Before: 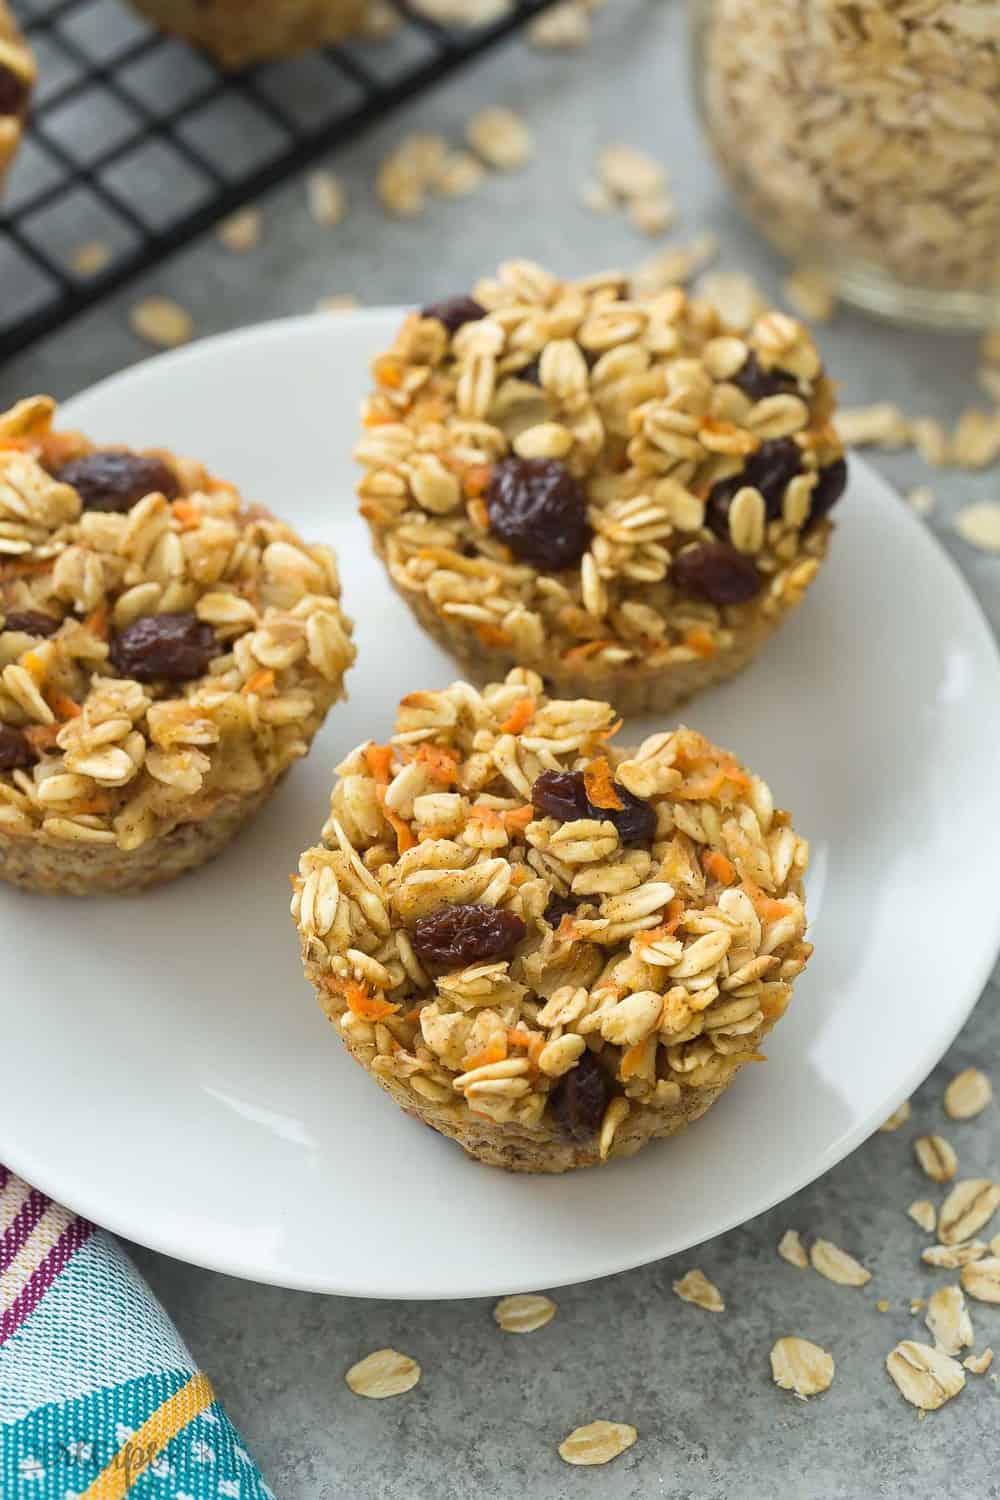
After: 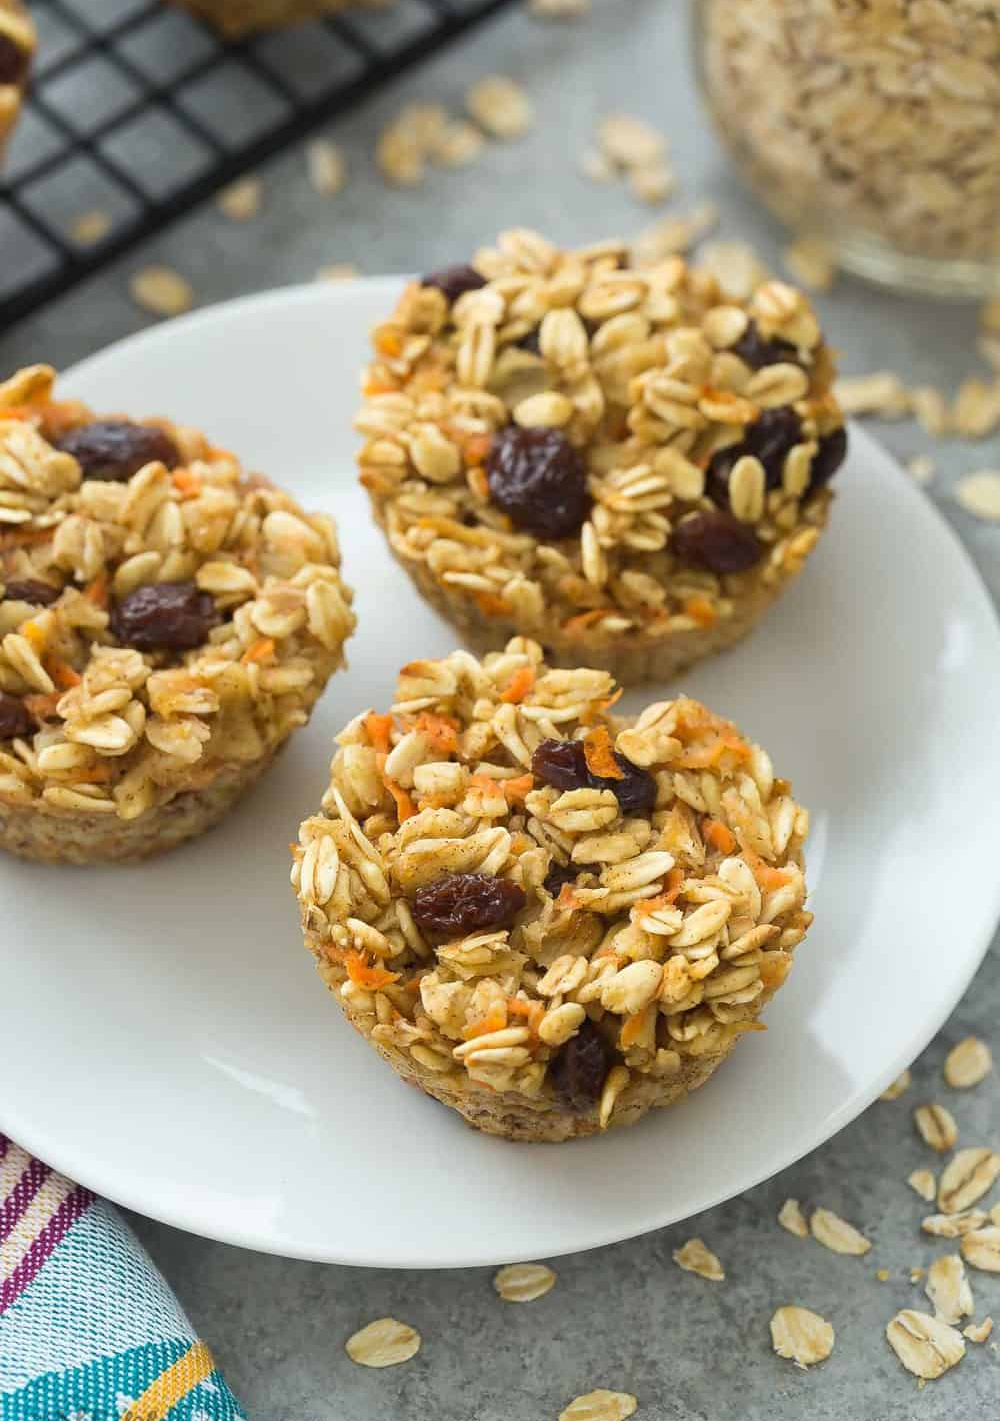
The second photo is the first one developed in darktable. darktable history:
crop and rotate: top 2.122%, bottom 3.11%
